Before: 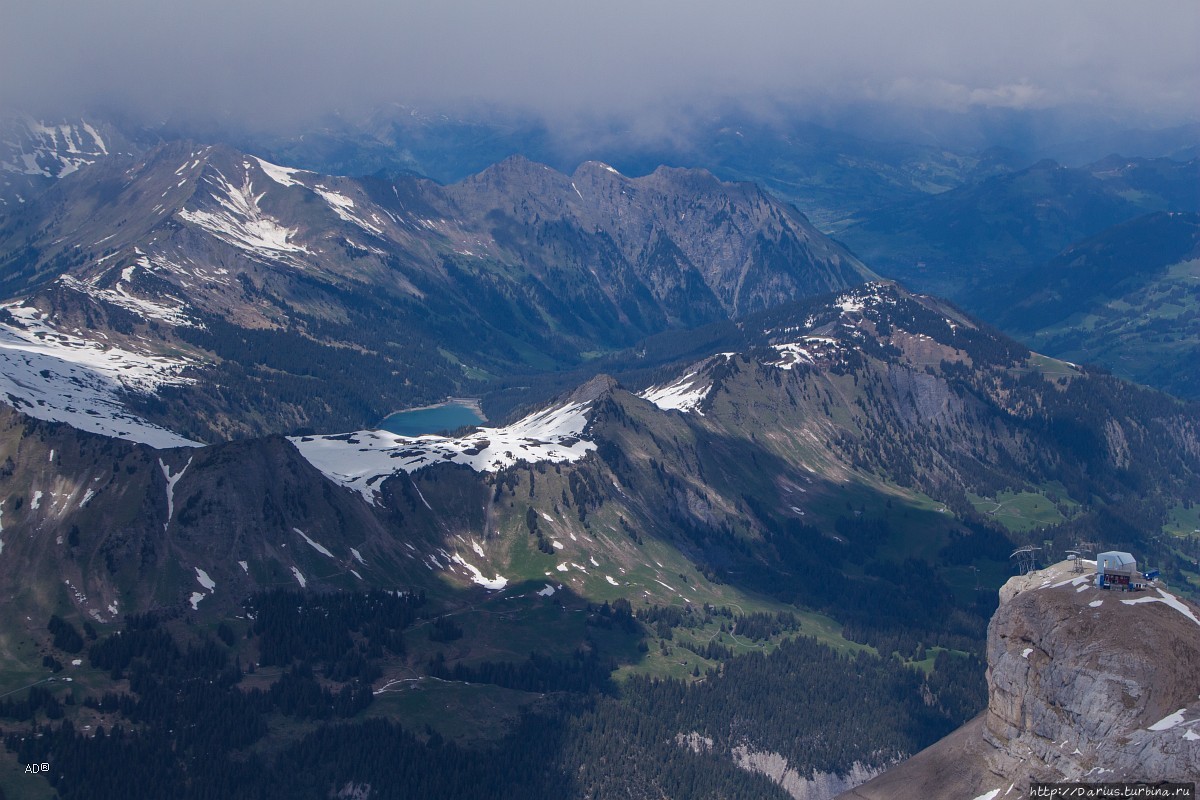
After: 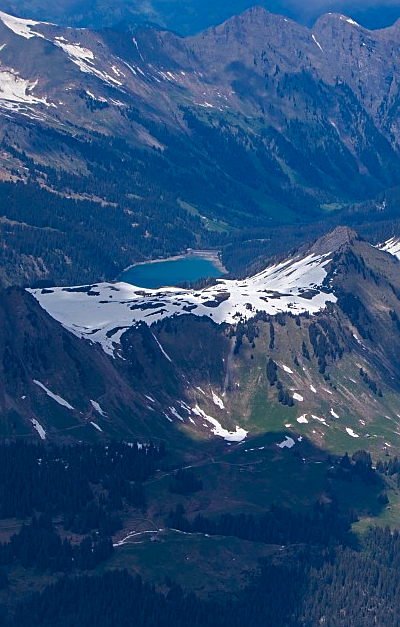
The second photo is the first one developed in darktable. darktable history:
color zones: curves: ch1 [(0, 0.469) (0.001, 0.469) (0.12, 0.446) (0.248, 0.469) (0.5, 0.5) (0.748, 0.5) (0.999, 0.469) (1, 0.469)], mix 41.98%
sharpen: on, module defaults
color balance rgb: global offset › luminance 0.399%, global offset › chroma 0.201%, global offset › hue 254.54°, perceptual saturation grading › global saturation 25.641%, global vibrance 20%
crop and rotate: left 21.684%, top 18.539%, right 44.908%, bottom 2.984%
